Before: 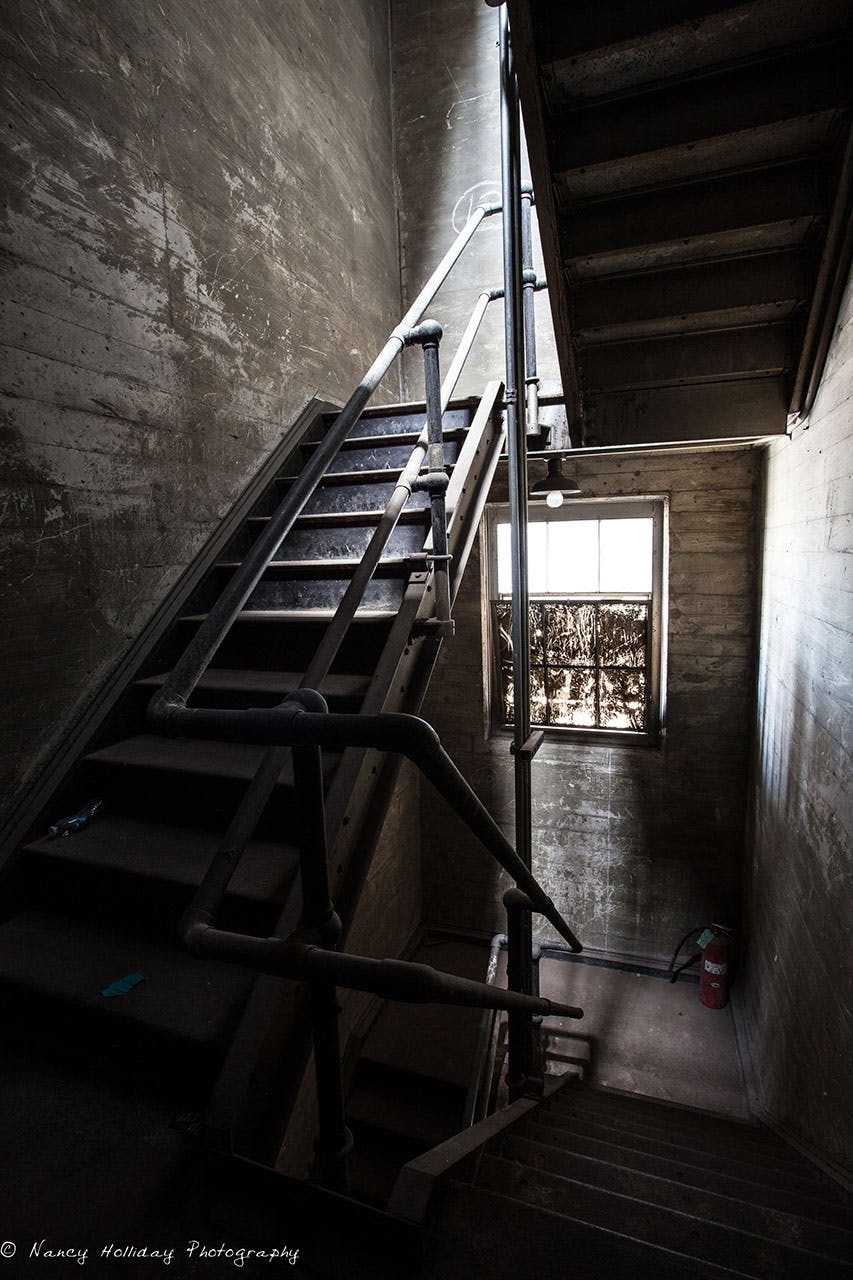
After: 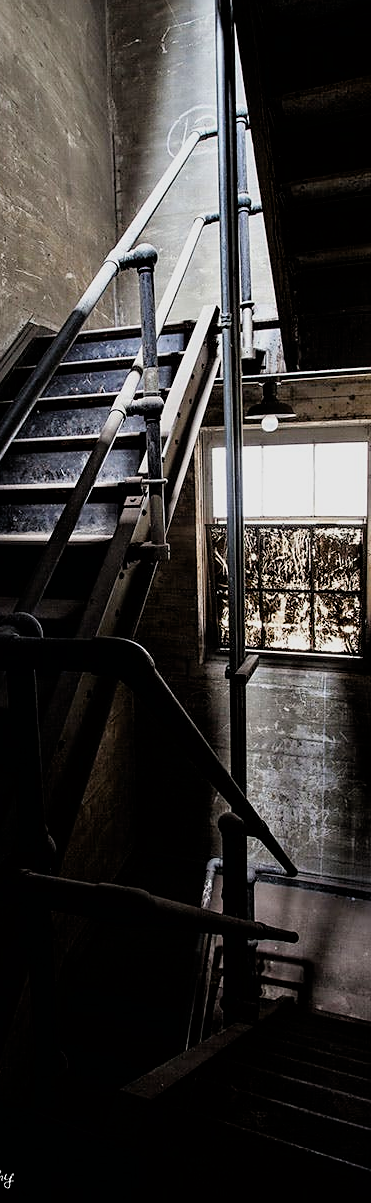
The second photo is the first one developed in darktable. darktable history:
color balance rgb: perceptual saturation grading › global saturation 25.924%, saturation formula JzAzBz (2021)
sharpen: radius 1.593, amount 0.37, threshold 1.409
crop: left 33.443%, top 5.997%, right 22.978%
filmic rgb: black relative exposure -5.85 EV, white relative exposure 3.39 EV, hardness 3.68
